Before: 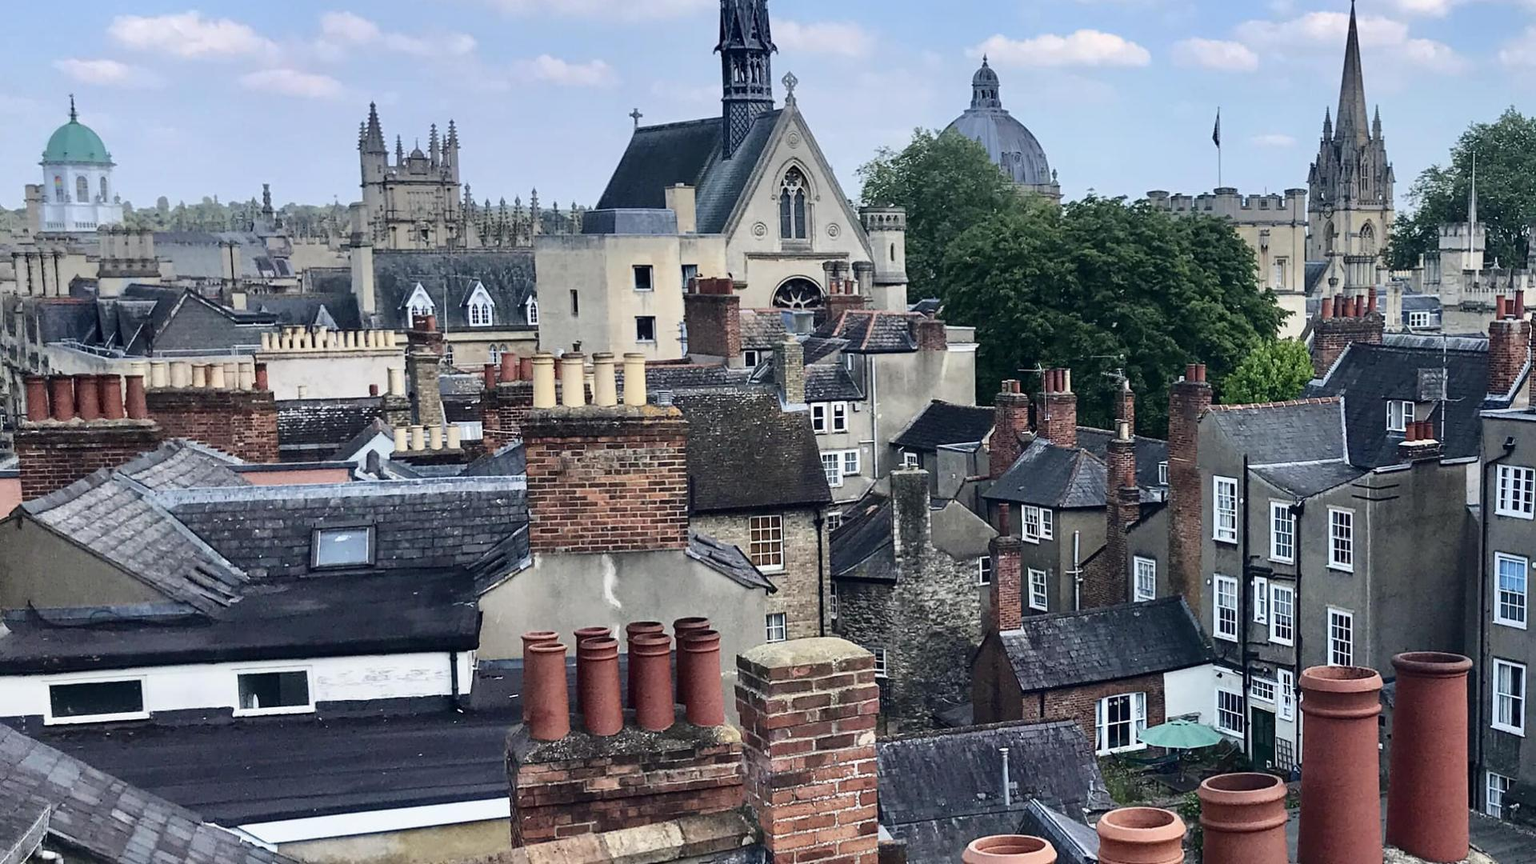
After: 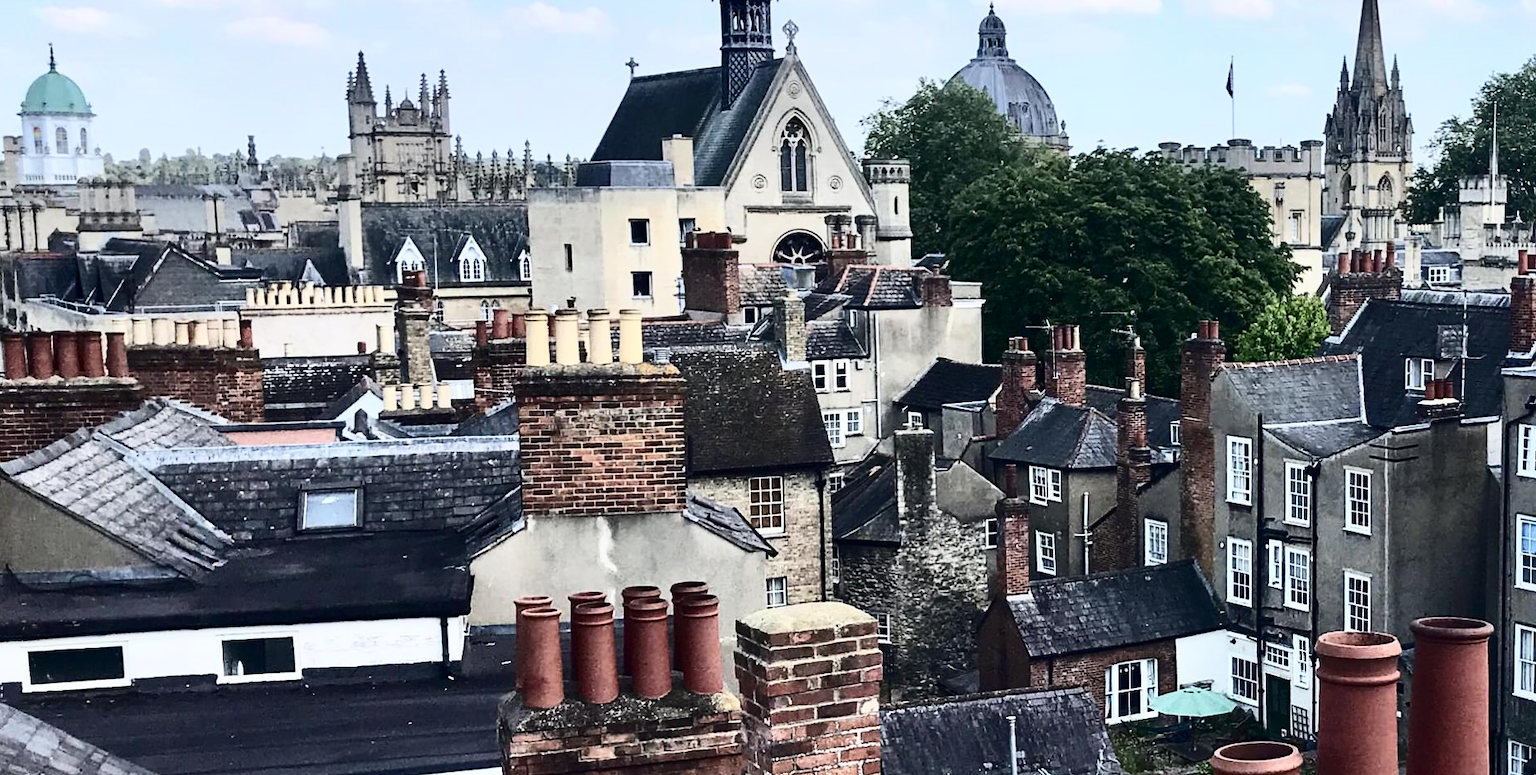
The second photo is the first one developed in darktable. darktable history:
contrast brightness saturation: contrast 0.39, brightness 0.1
crop: left 1.507%, top 6.147%, right 1.379%, bottom 6.637%
